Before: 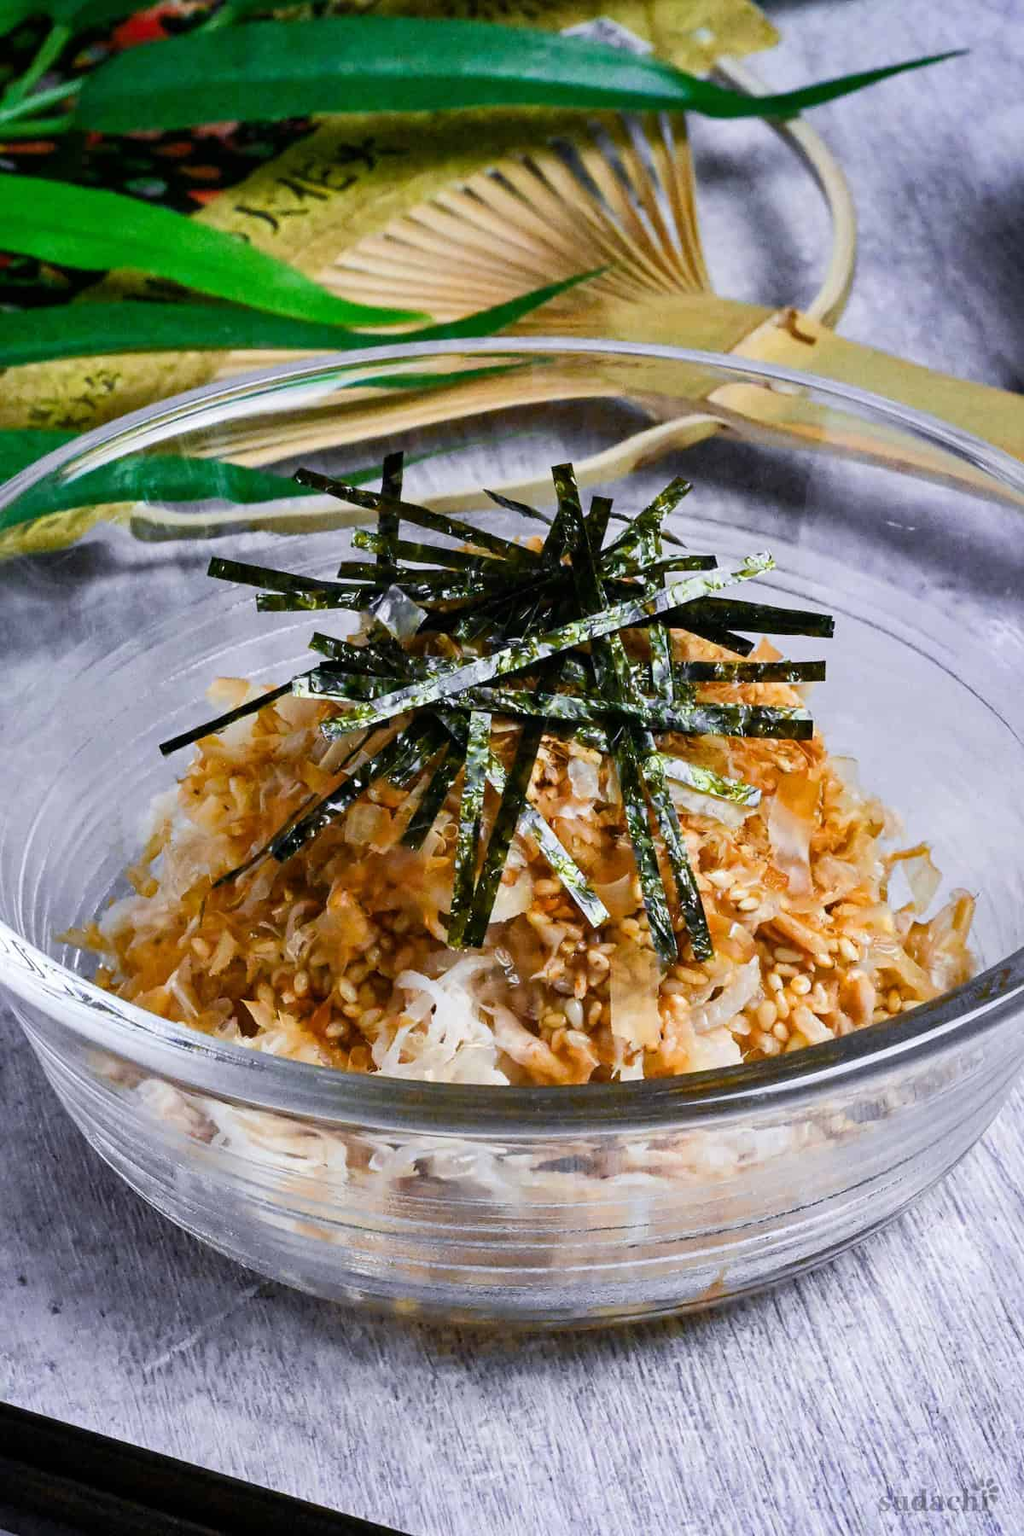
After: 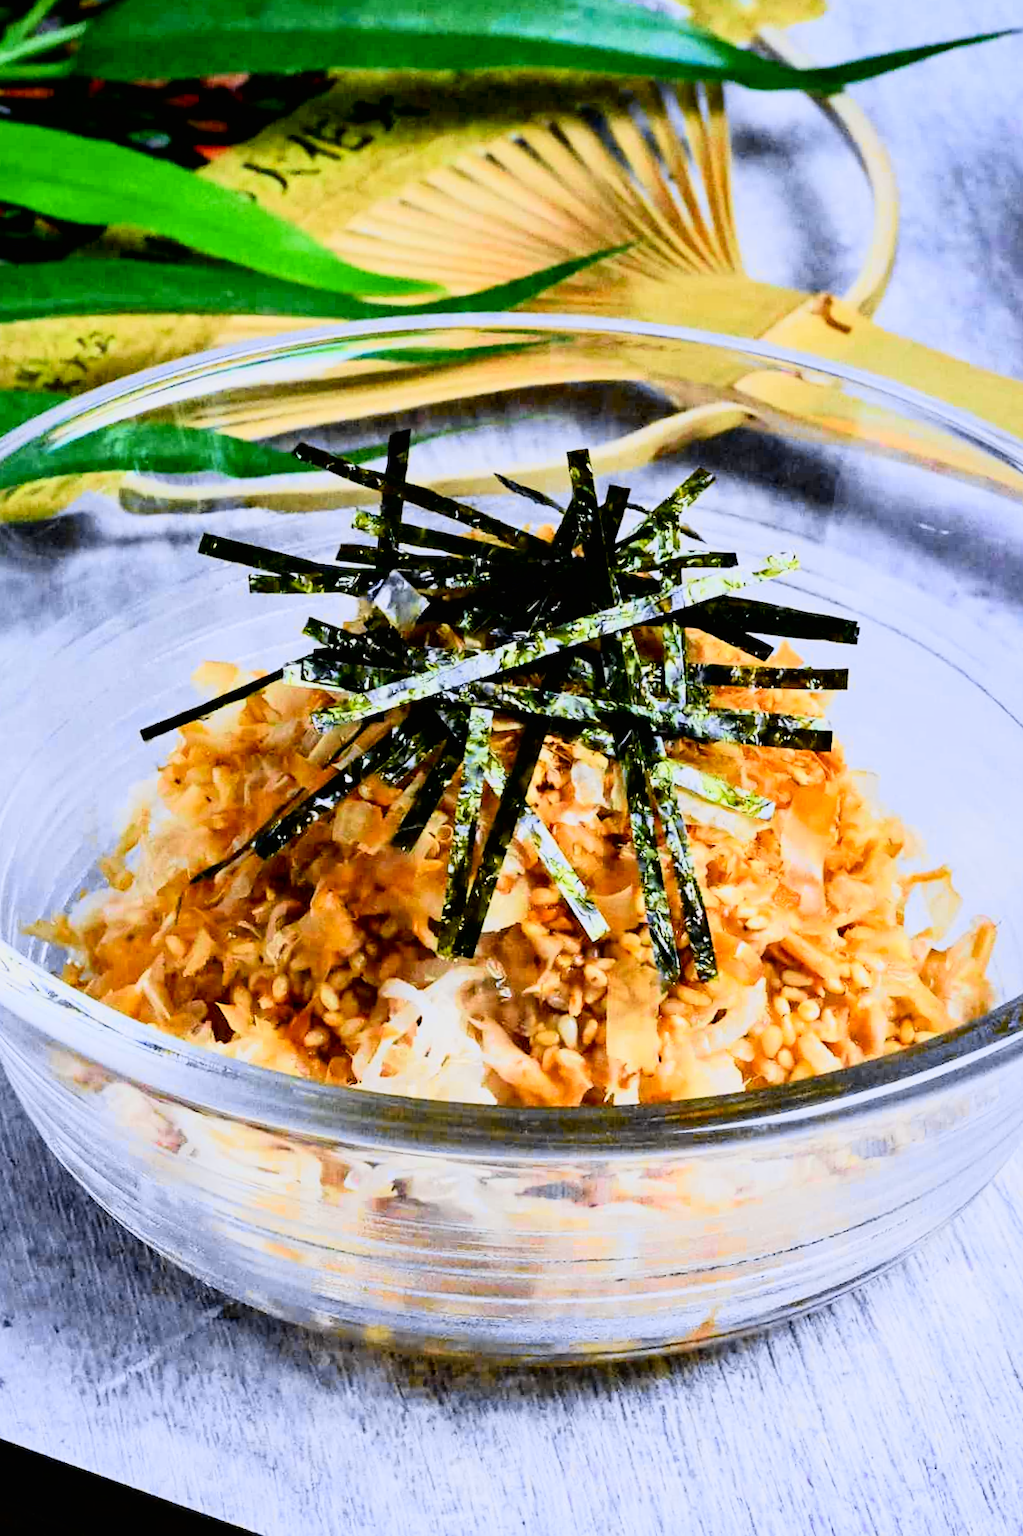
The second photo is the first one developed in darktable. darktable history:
crop and rotate: angle -2.26°
tone curve: curves: ch0 [(0, 0.006) (0.046, 0.011) (0.13, 0.062) (0.338, 0.327) (0.494, 0.55) (0.728, 0.835) (1, 1)]; ch1 [(0, 0) (0.346, 0.324) (0.45, 0.431) (0.5, 0.5) (0.522, 0.517) (0.55, 0.57) (1, 1)]; ch2 [(0, 0) (0.453, 0.418) (0.5, 0.5) (0.526, 0.524) (0.554, 0.598) (0.622, 0.679) (0.707, 0.761) (1, 1)], color space Lab, independent channels, preserve colors none
tone equalizer: mask exposure compensation -0.503 EV
filmic rgb: black relative exposure -7.33 EV, white relative exposure 5.08 EV, hardness 3.2, color science v6 (2022)
exposure: exposure 0.563 EV, compensate highlight preservation false
